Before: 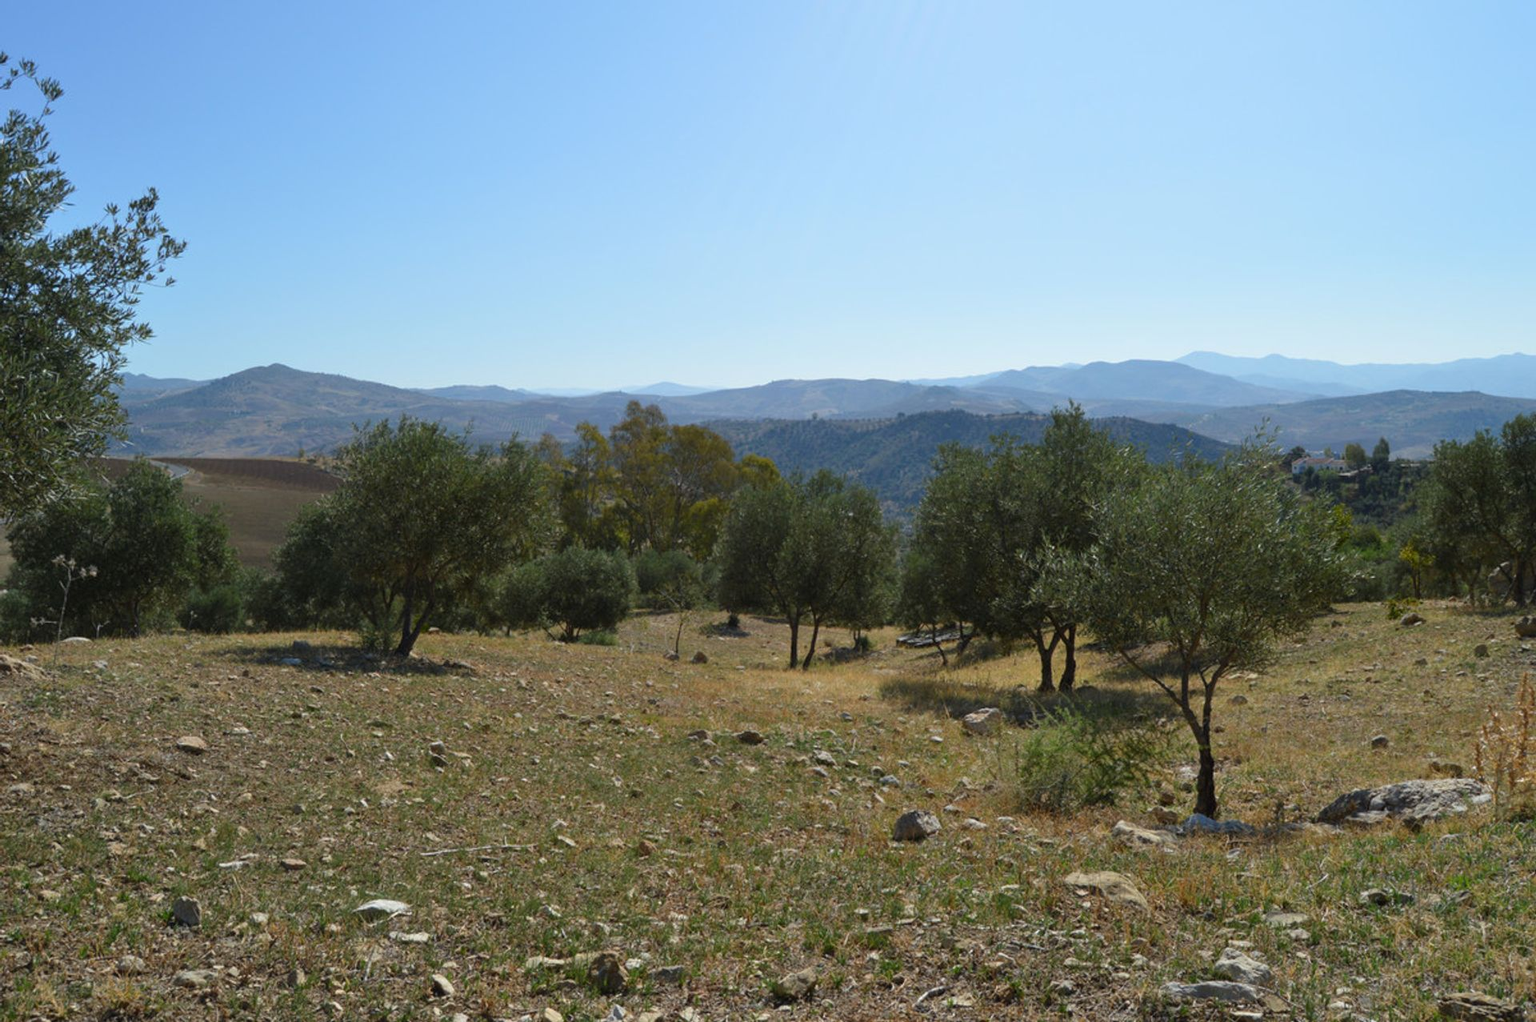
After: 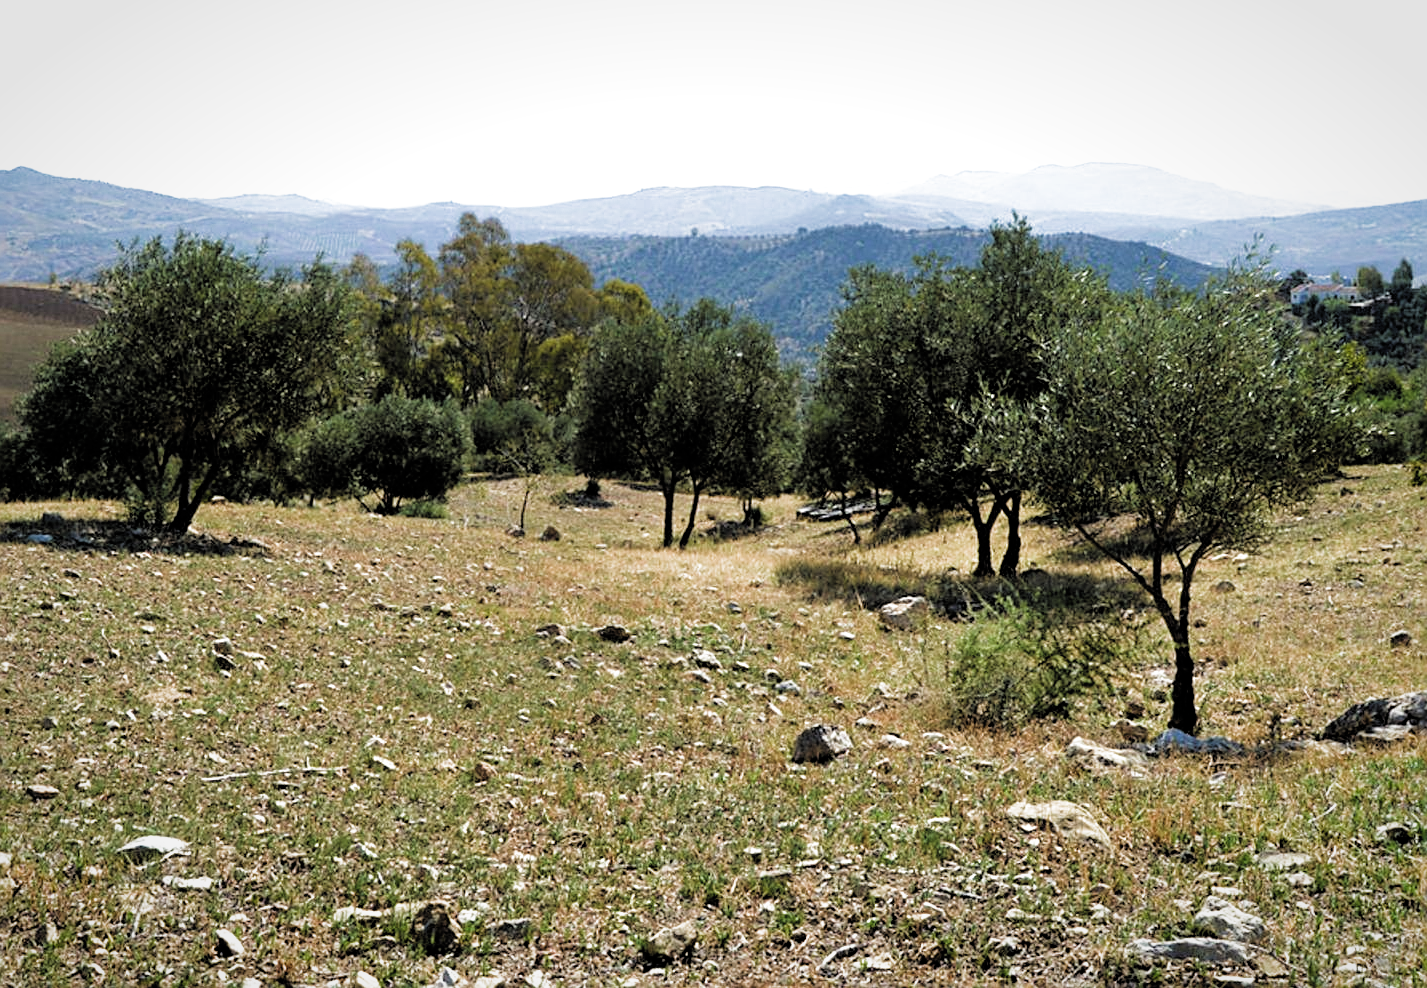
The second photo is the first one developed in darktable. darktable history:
contrast brightness saturation: saturation -0.048
velvia: on, module defaults
sharpen: on, module defaults
exposure: black level correction 0.001, exposure 0.966 EV, compensate highlight preservation false
vignetting: brightness -0.236, saturation 0.14, automatic ratio true
filmic rgb: black relative exposure -3.73 EV, white relative exposure 2.76 EV, dynamic range scaling -5.84%, hardness 3.04, color science v4 (2020)
tone equalizer: edges refinement/feathering 500, mask exposure compensation -1.57 EV, preserve details no
crop: left 16.879%, top 22.604%, right 8.771%
